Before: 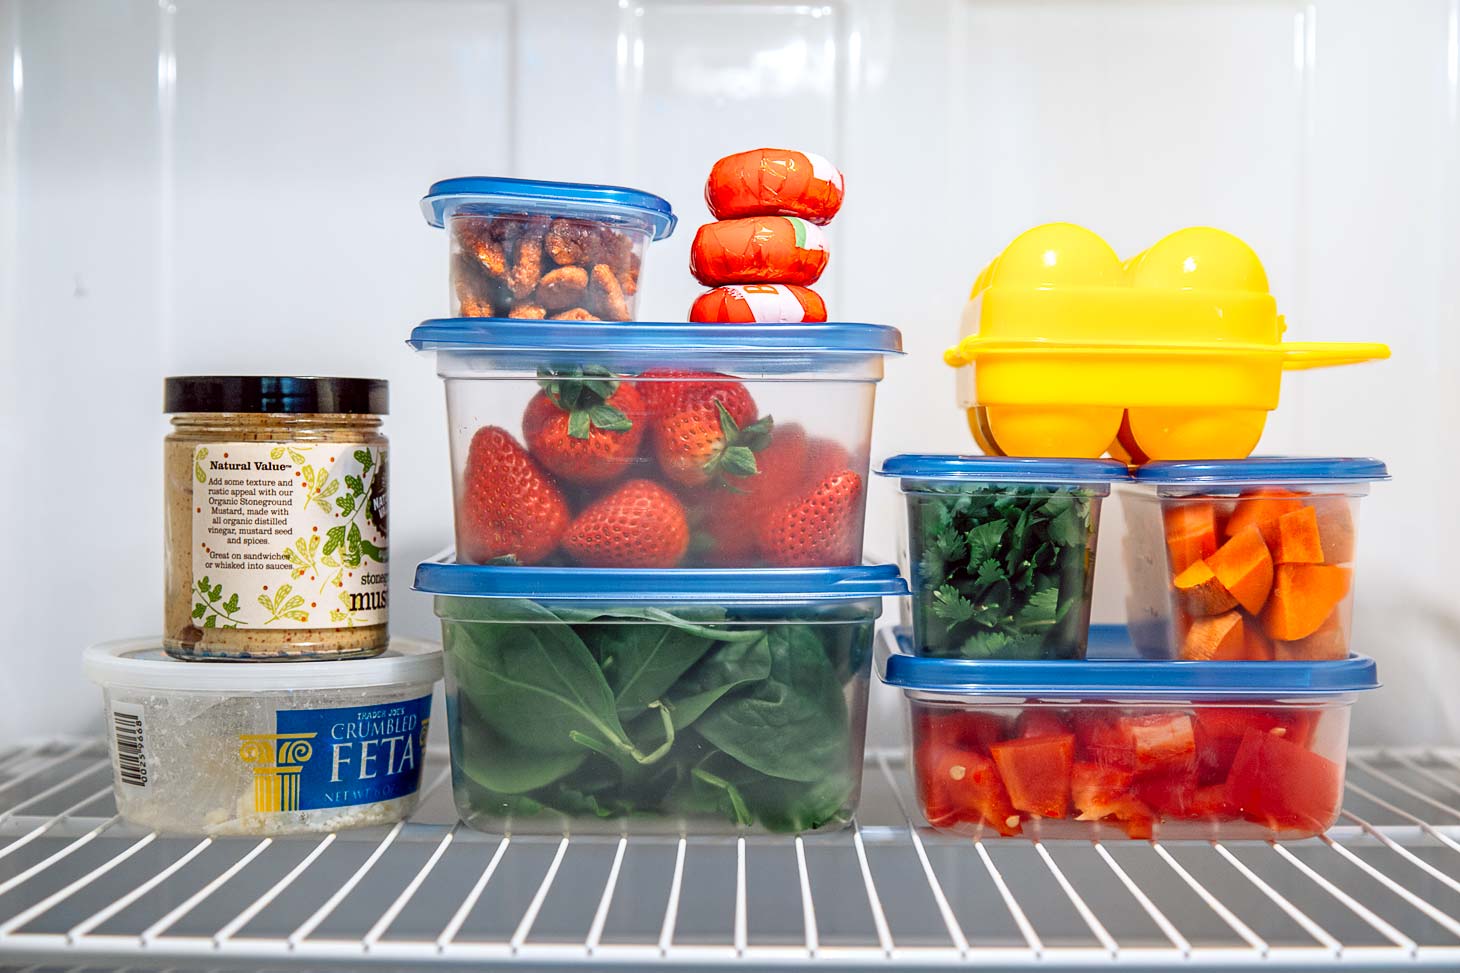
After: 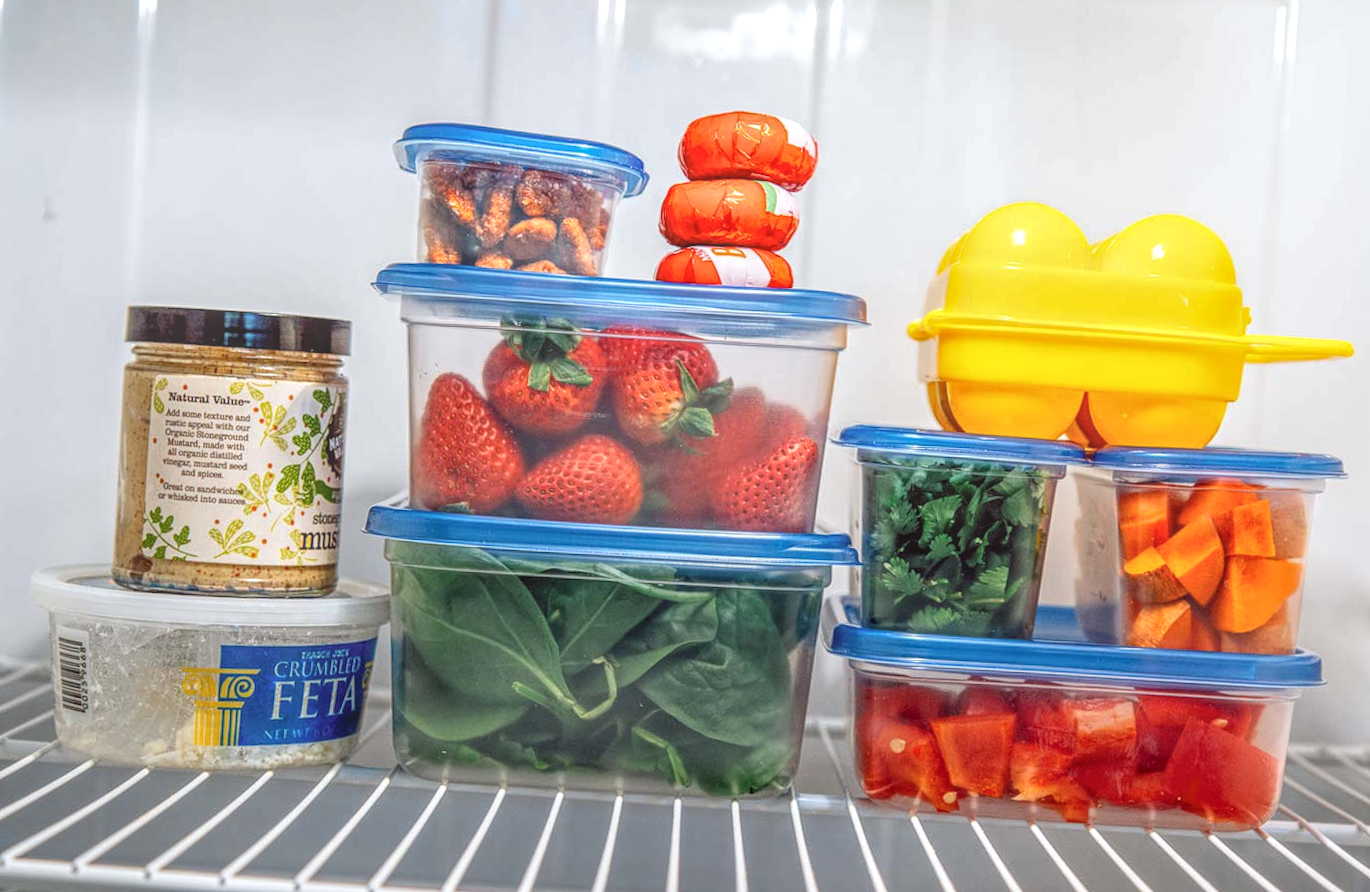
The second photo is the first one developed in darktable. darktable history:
rotate and perspective: rotation 1.57°, crop left 0.018, crop right 0.982, crop top 0.039, crop bottom 0.961
crop and rotate: angle -1.69°
color balance rgb: on, module defaults
tone equalizer: on, module defaults
local contrast: highlights 66%, shadows 33%, detail 166%, midtone range 0.2
